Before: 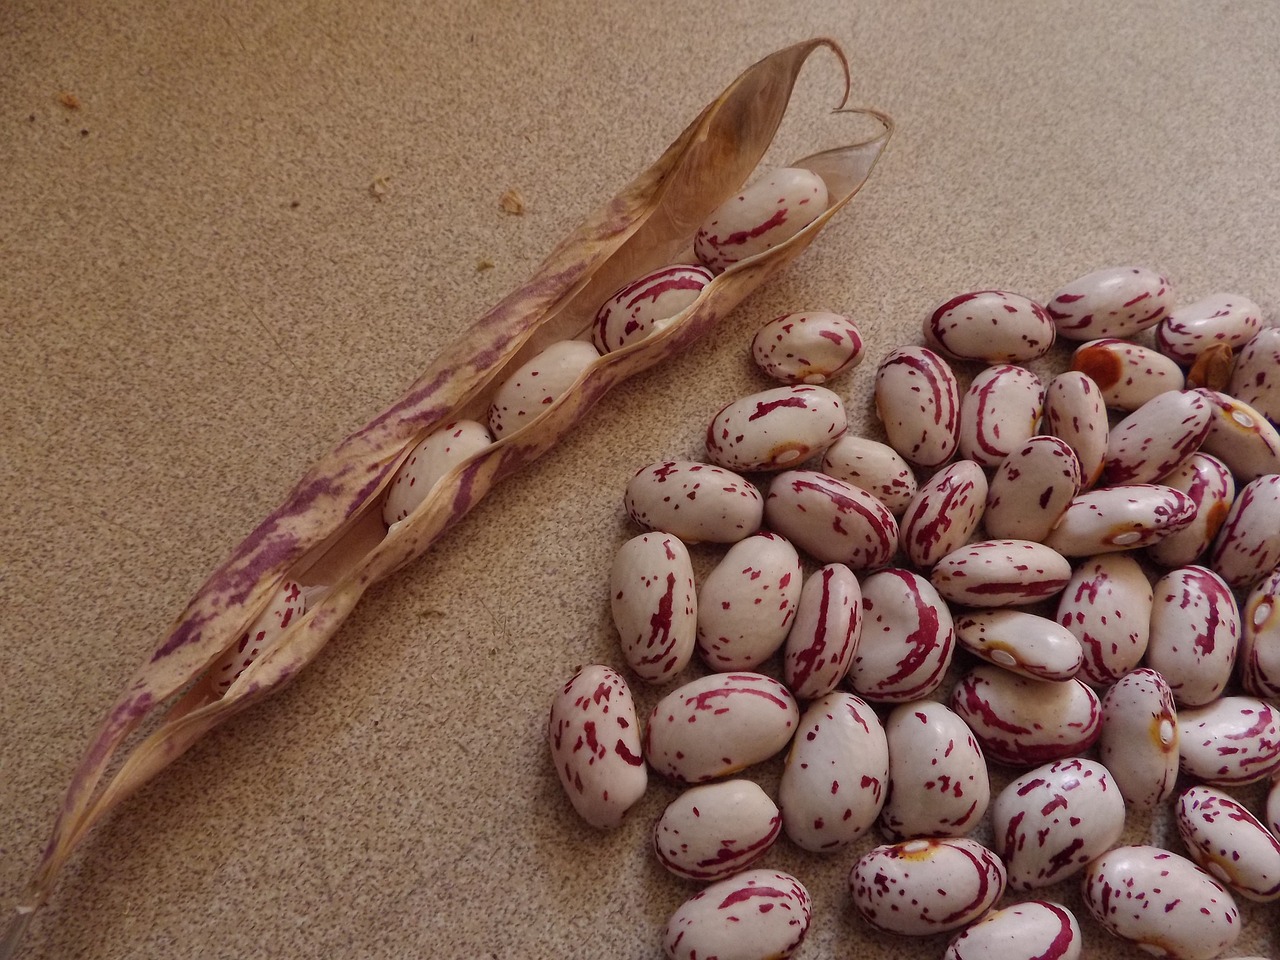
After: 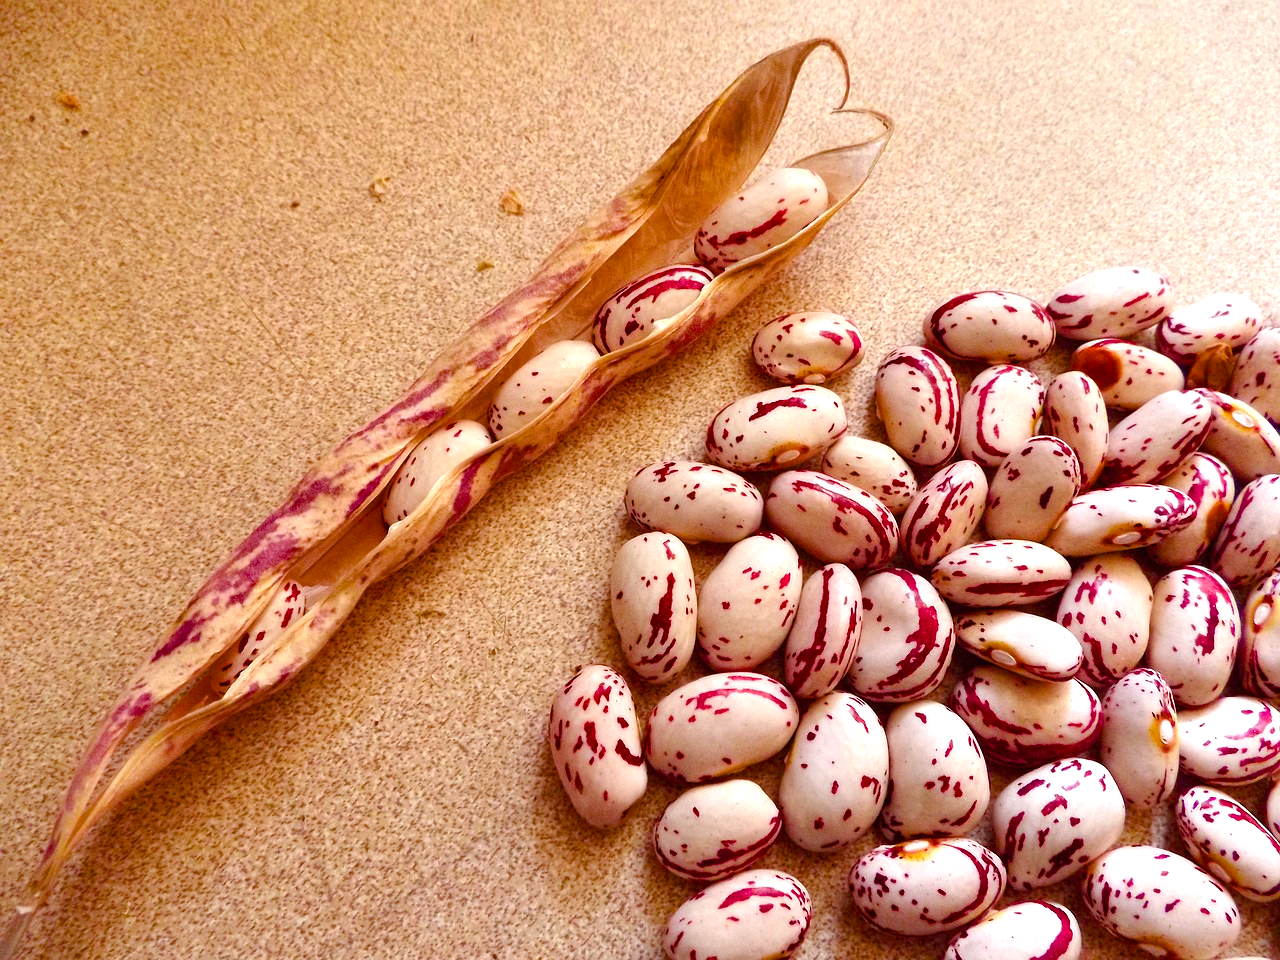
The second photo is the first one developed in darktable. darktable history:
exposure: exposure 1 EV, compensate exposure bias true, compensate highlight preservation false
color balance rgb: shadows lift › chroma 9.635%, shadows lift › hue 45.76°, perceptual saturation grading › global saturation 34.77%, perceptual saturation grading › highlights -25.211%, perceptual saturation grading › shadows 50.23%, perceptual brilliance grading › highlights 9.246%, perceptual brilliance grading › mid-tones 5.147%
